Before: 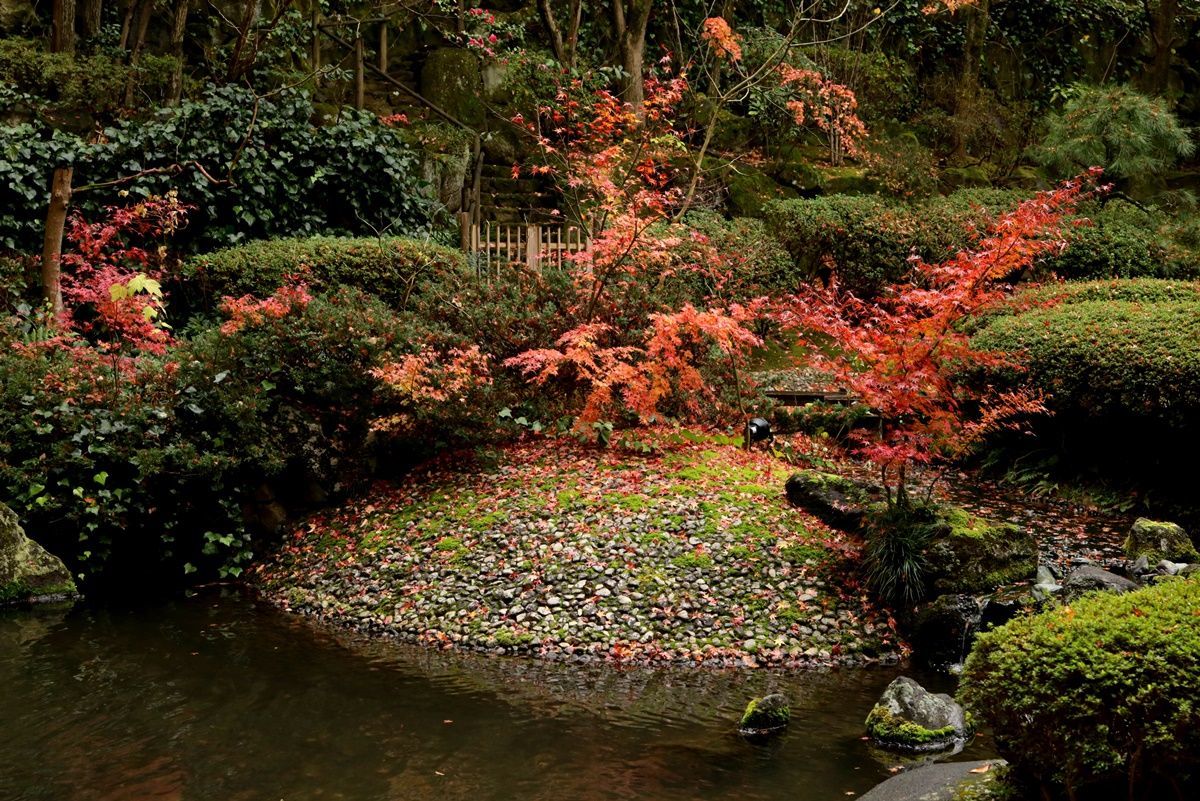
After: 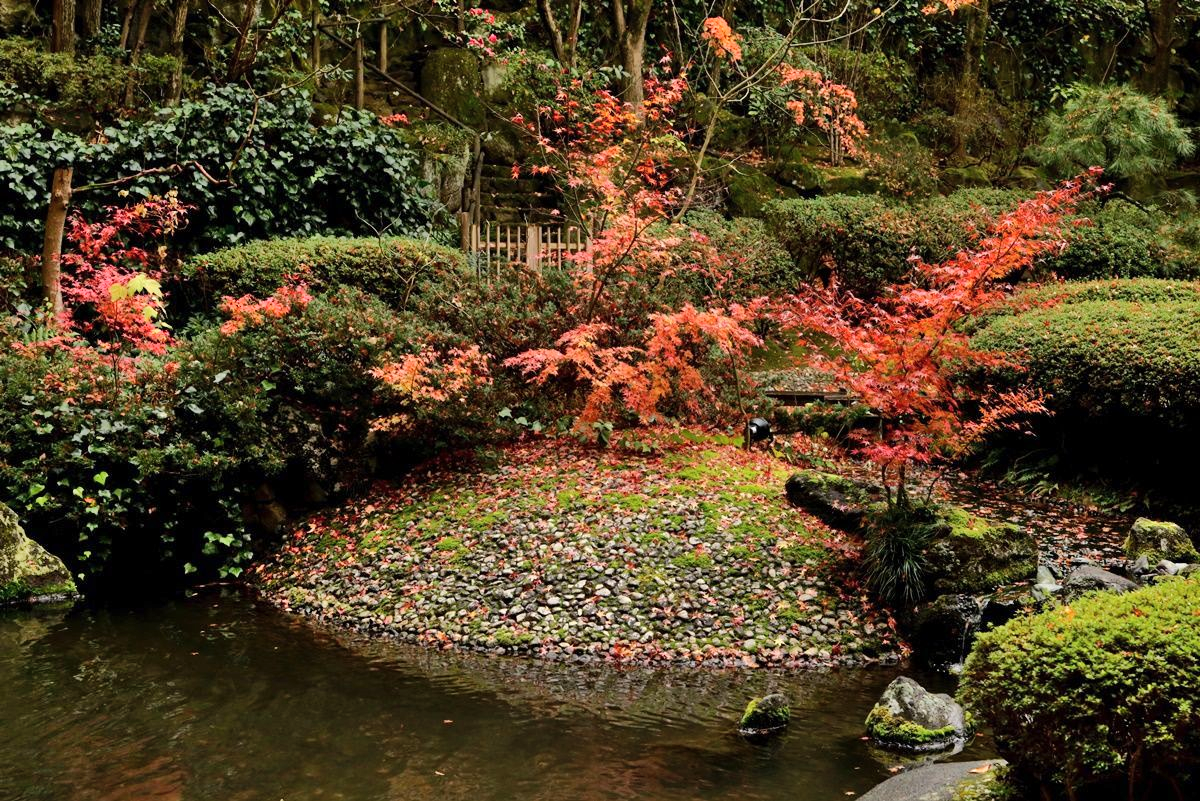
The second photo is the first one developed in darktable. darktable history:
shadows and highlights: highlights color adjustment 72.37%, soften with gaussian
